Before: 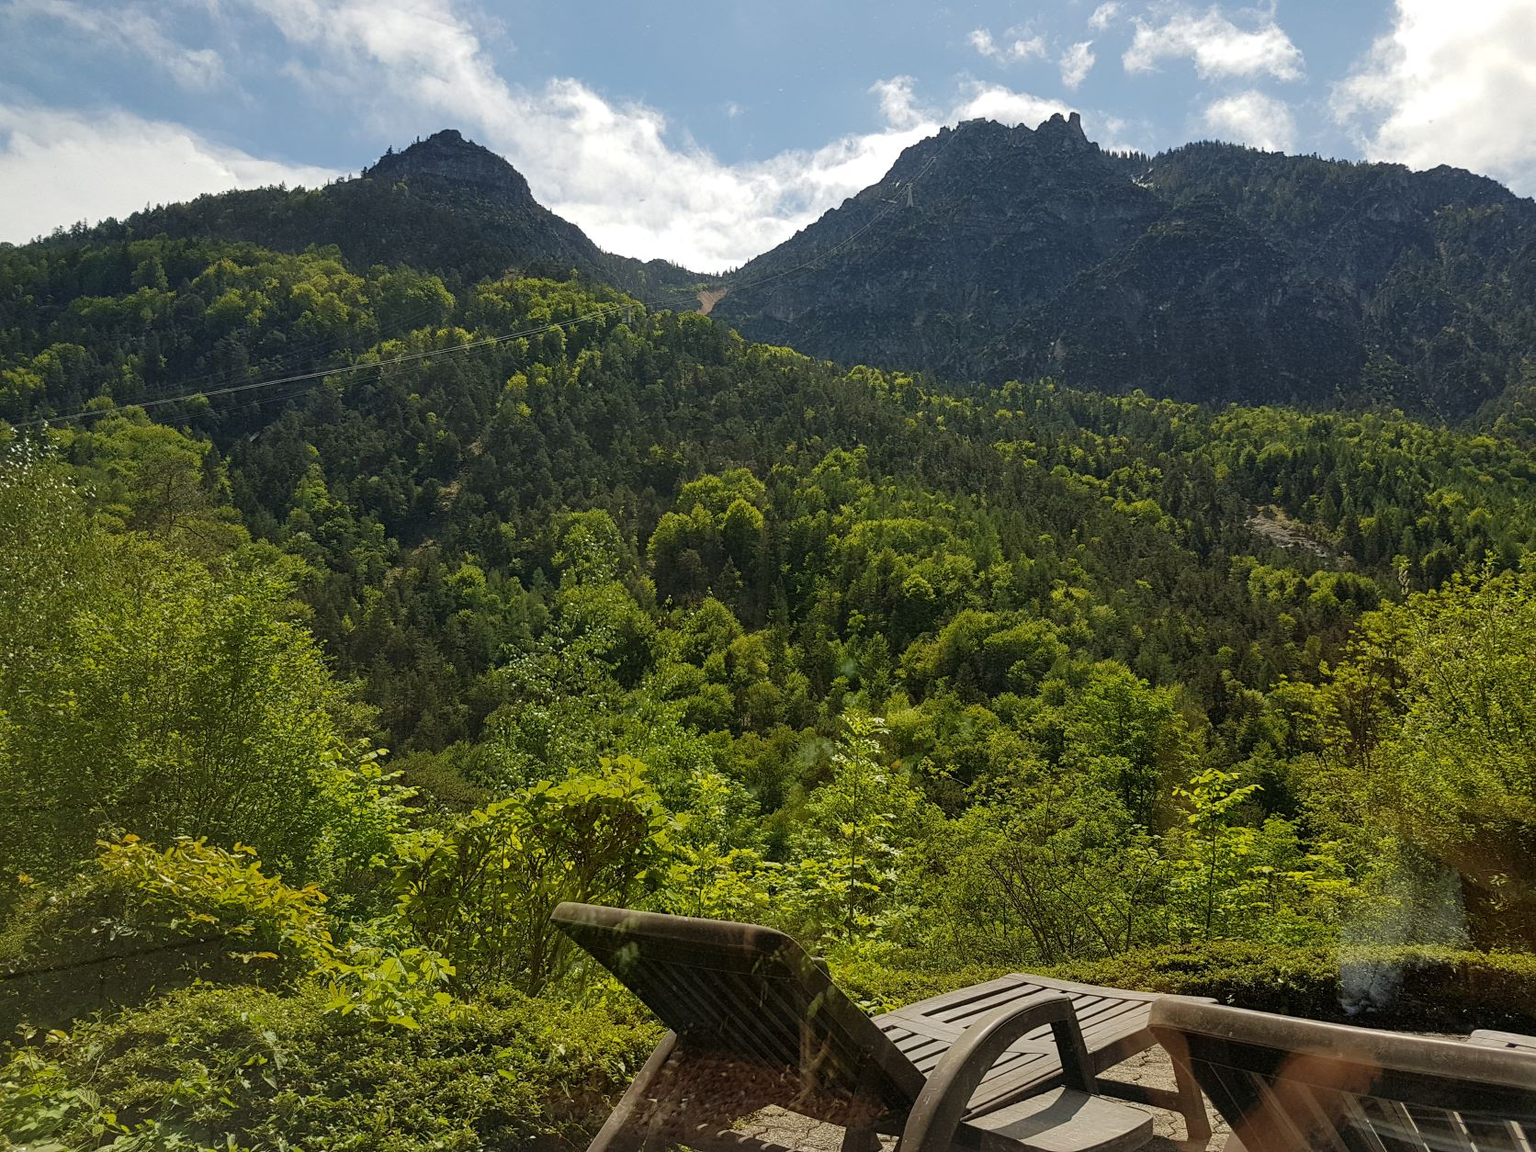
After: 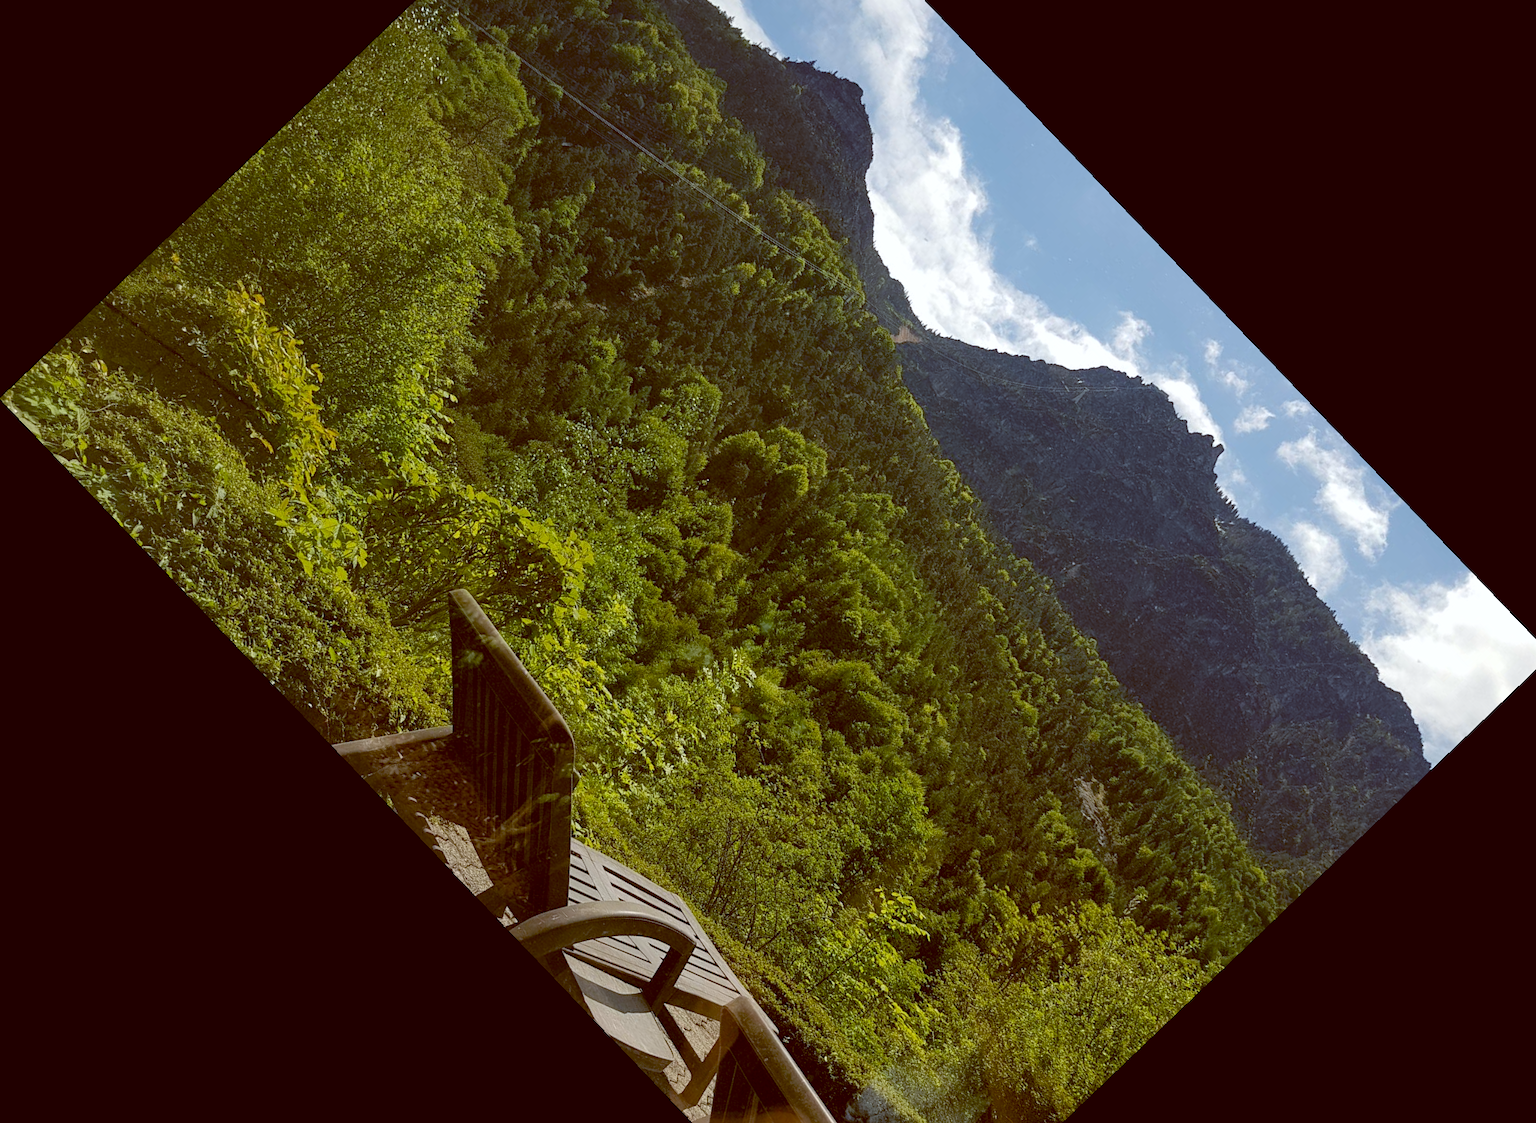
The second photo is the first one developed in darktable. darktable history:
color balance: lift [1, 1.015, 1.004, 0.985], gamma [1, 0.958, 0.971, 1.042], gain [1, 0.956, 0.977, 1.044]
crop and rotate: angle -46.26°, top 16.234%, right 0.912%, bottom 11.704%
